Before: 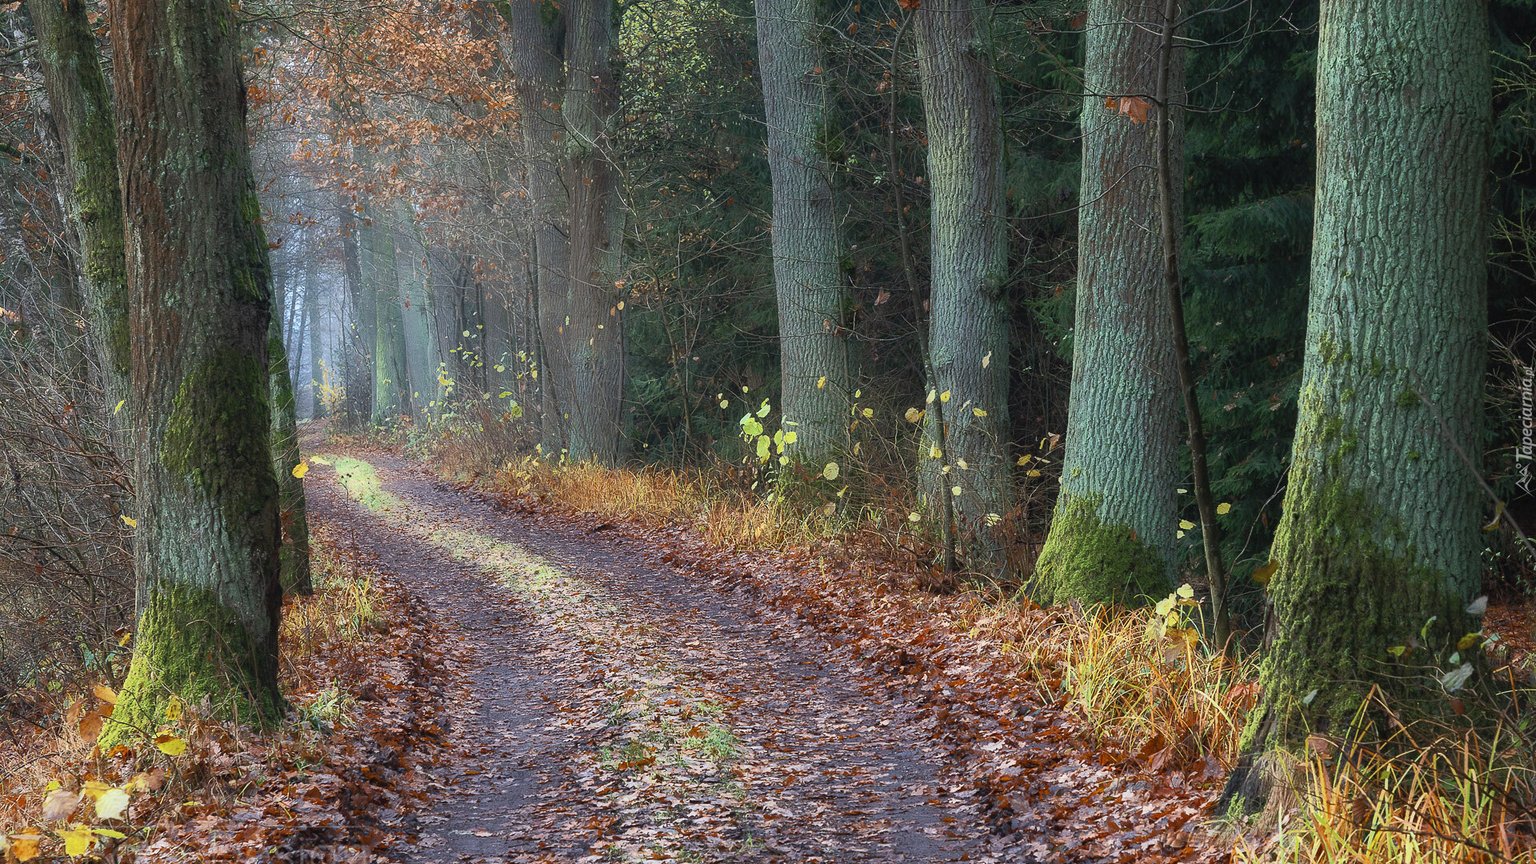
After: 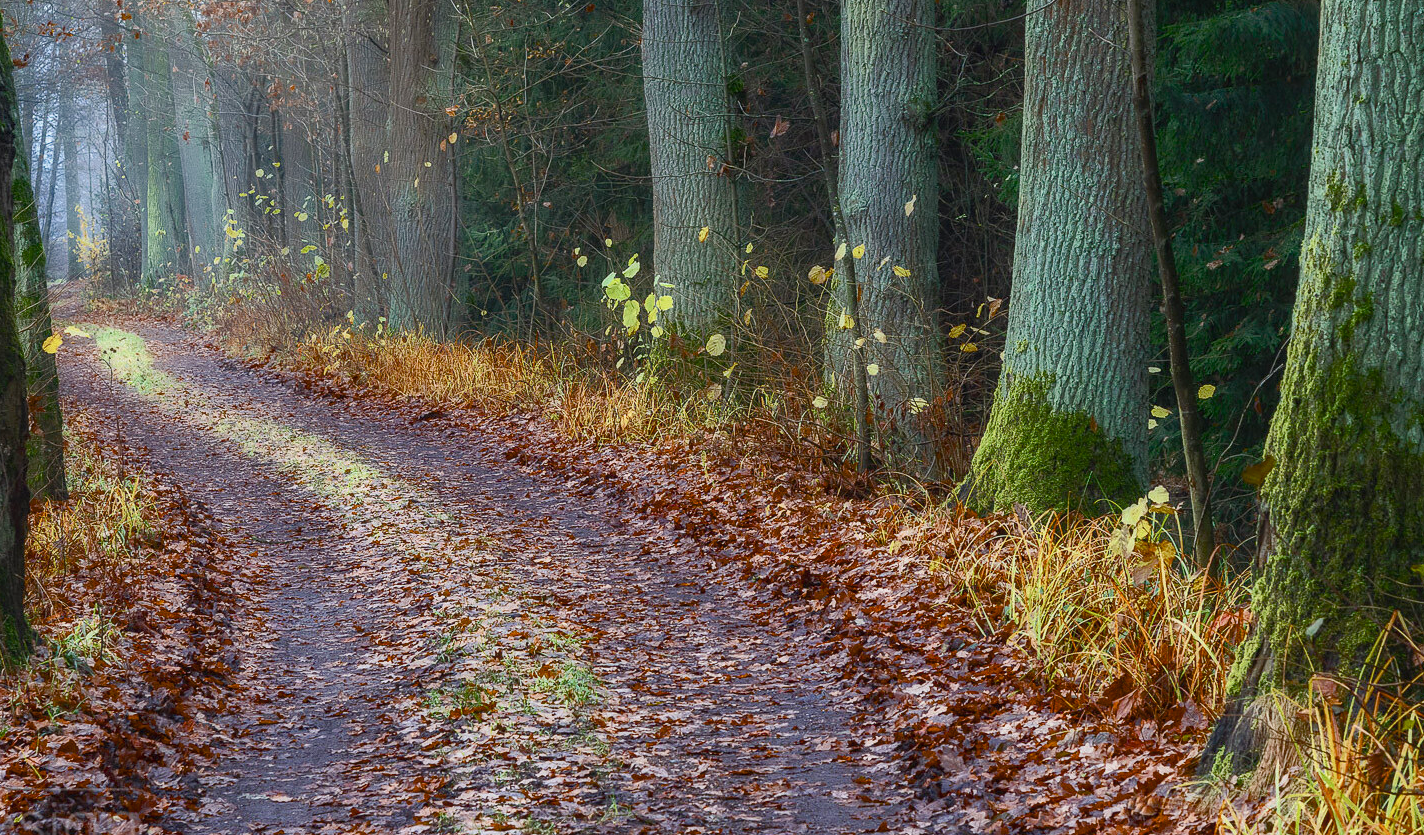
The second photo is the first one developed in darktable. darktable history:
color balance rgb: perceptual saturation grading › global saturation 20%, perceptual saturation grading › highlights -25.048%, perceptual saturation grading › shadows 24.723%, saturation formula JzAzBz (2021)
local contrast: detail 109%
crop: left 16.871%, top 22.61%, right 8.937%
color correction: highlights b* -0.062, saturation 0.98
